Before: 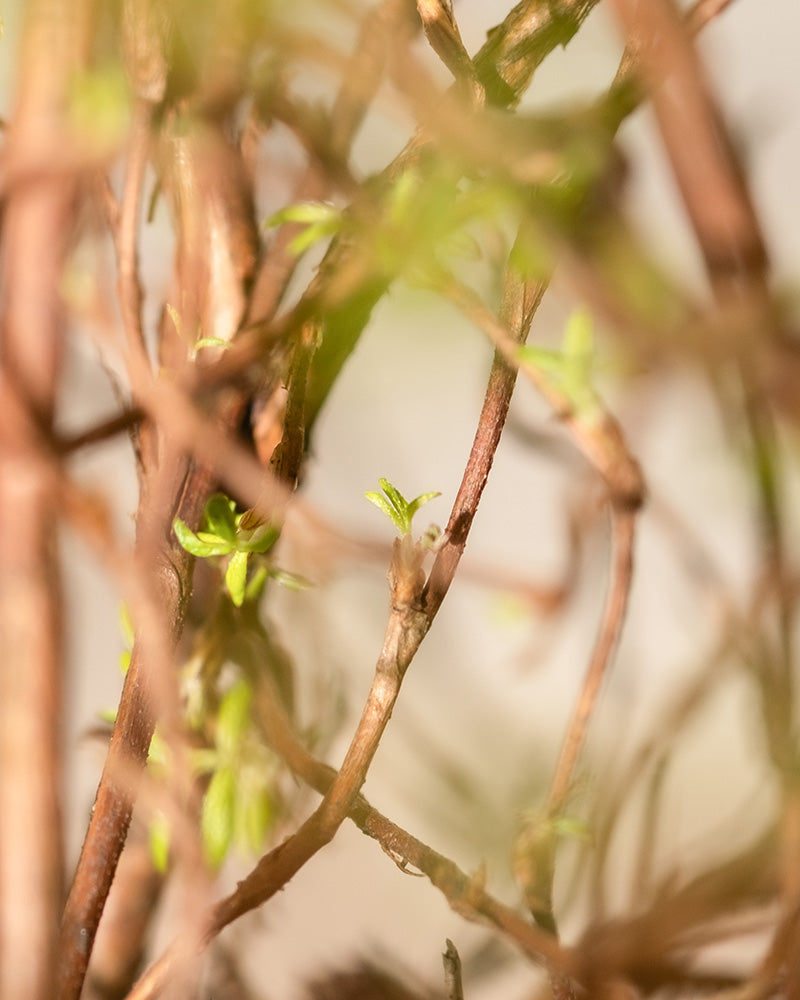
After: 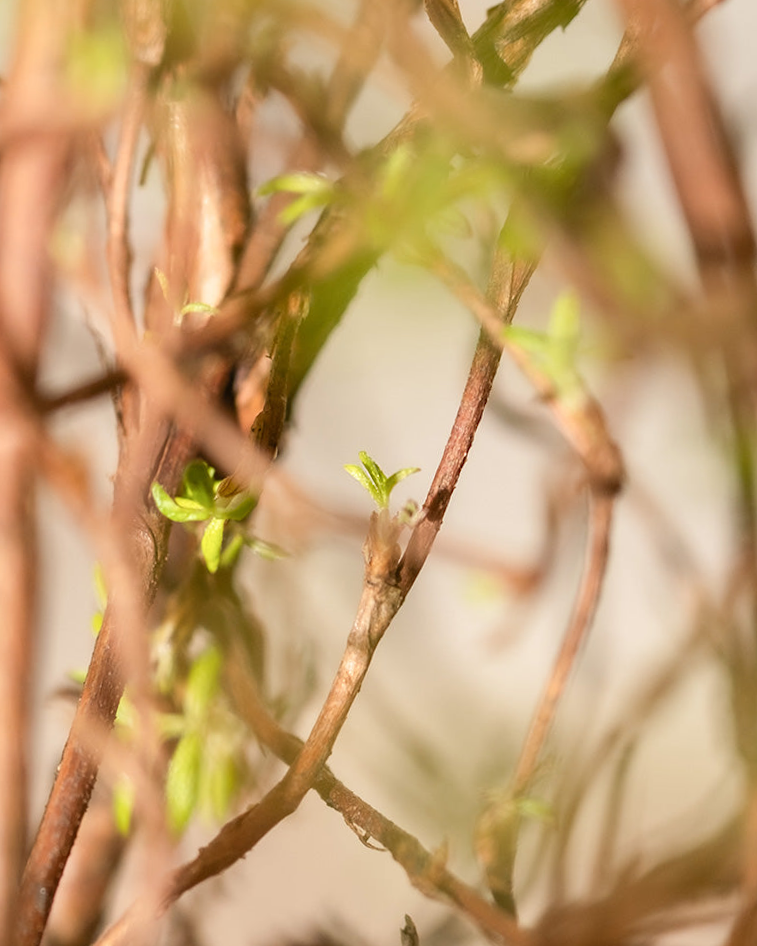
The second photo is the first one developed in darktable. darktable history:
crop and rotate: angle -2.62°
